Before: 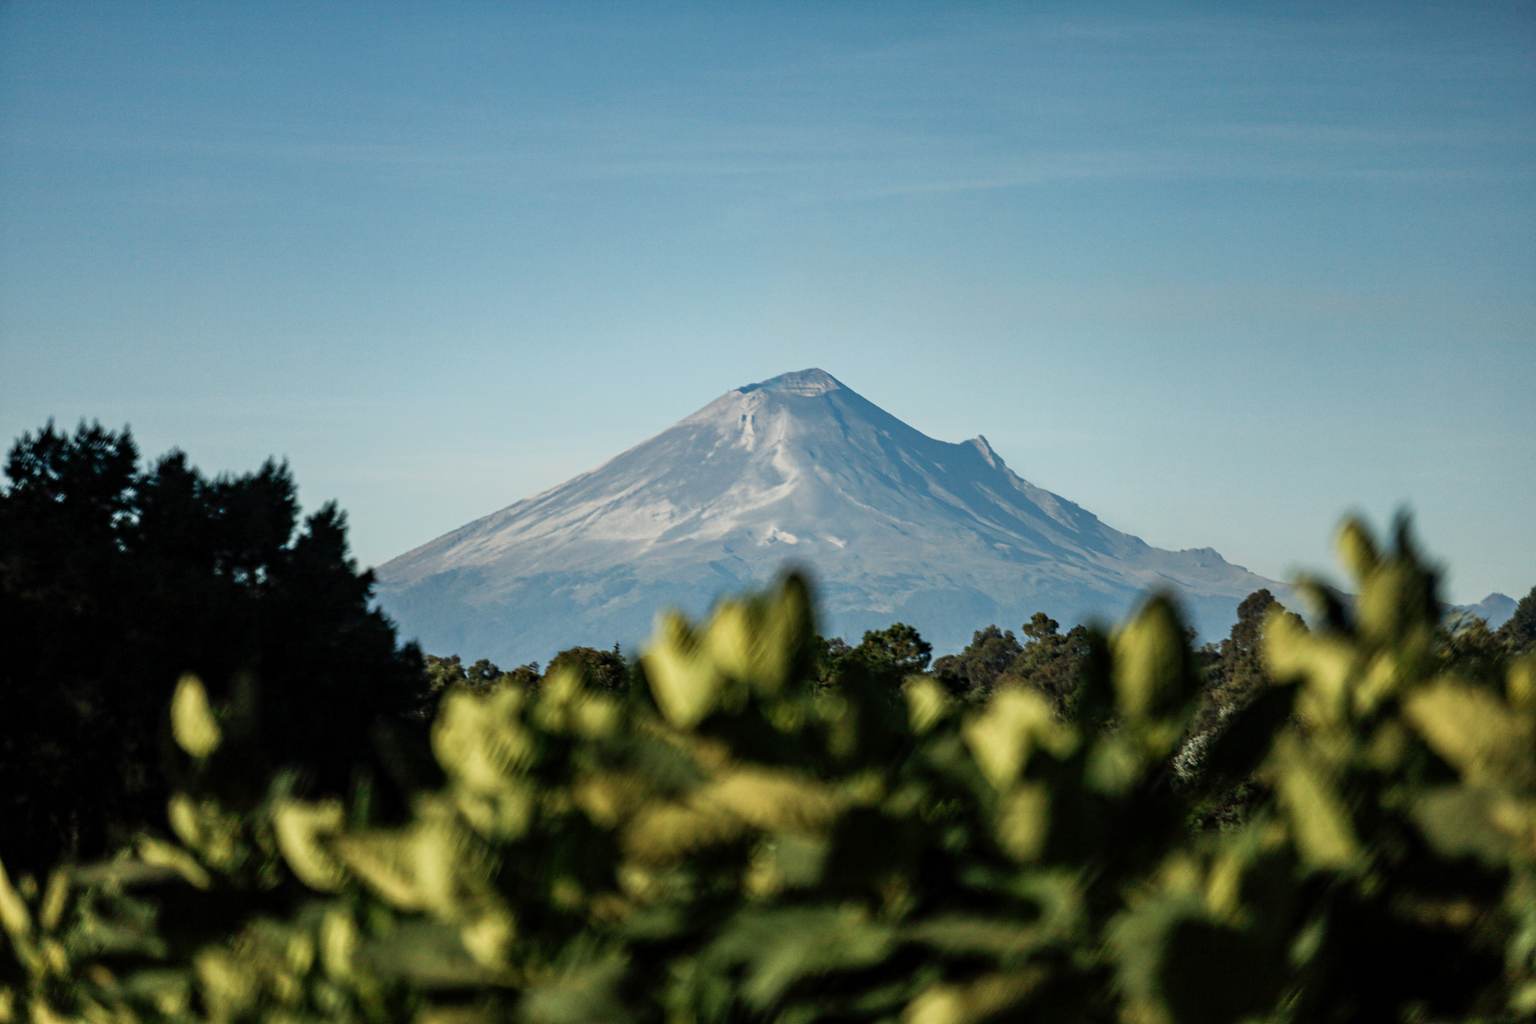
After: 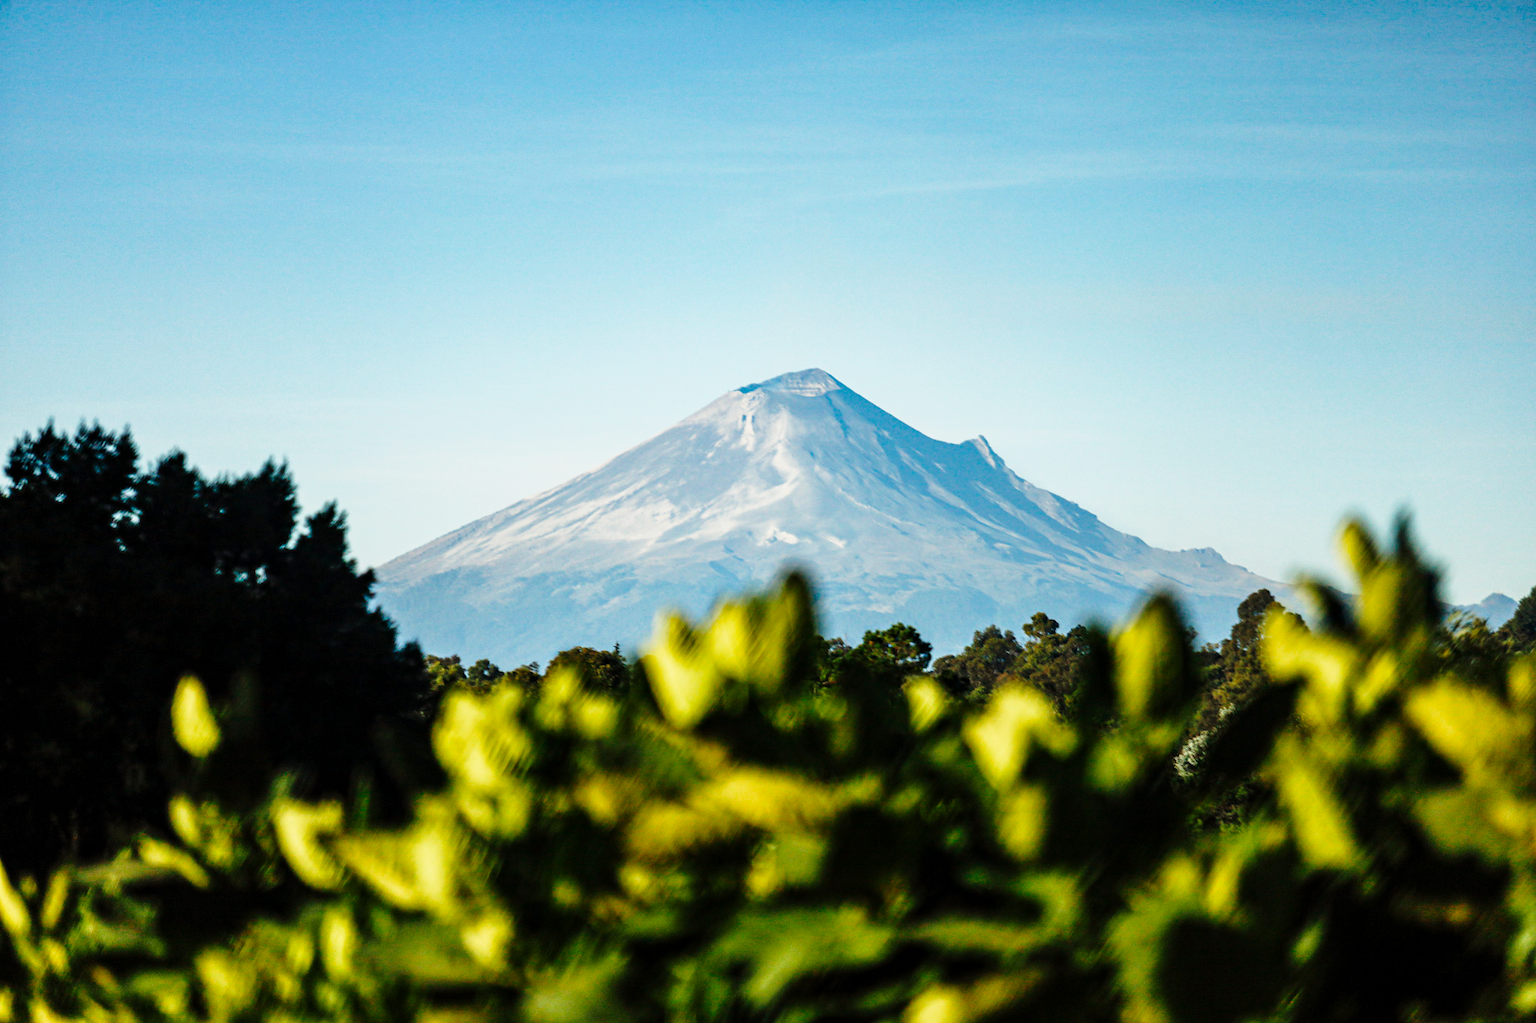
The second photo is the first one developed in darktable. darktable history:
base curve: curves: ch0 [(0, 0) (0.028, 0.03) (0.121, 0.232) (0.46, 0.748) (0.859, 0.968) (1, 1)], preserve colors none
color balance rgb: perceptual saturation grading › global saturation 25.617%
